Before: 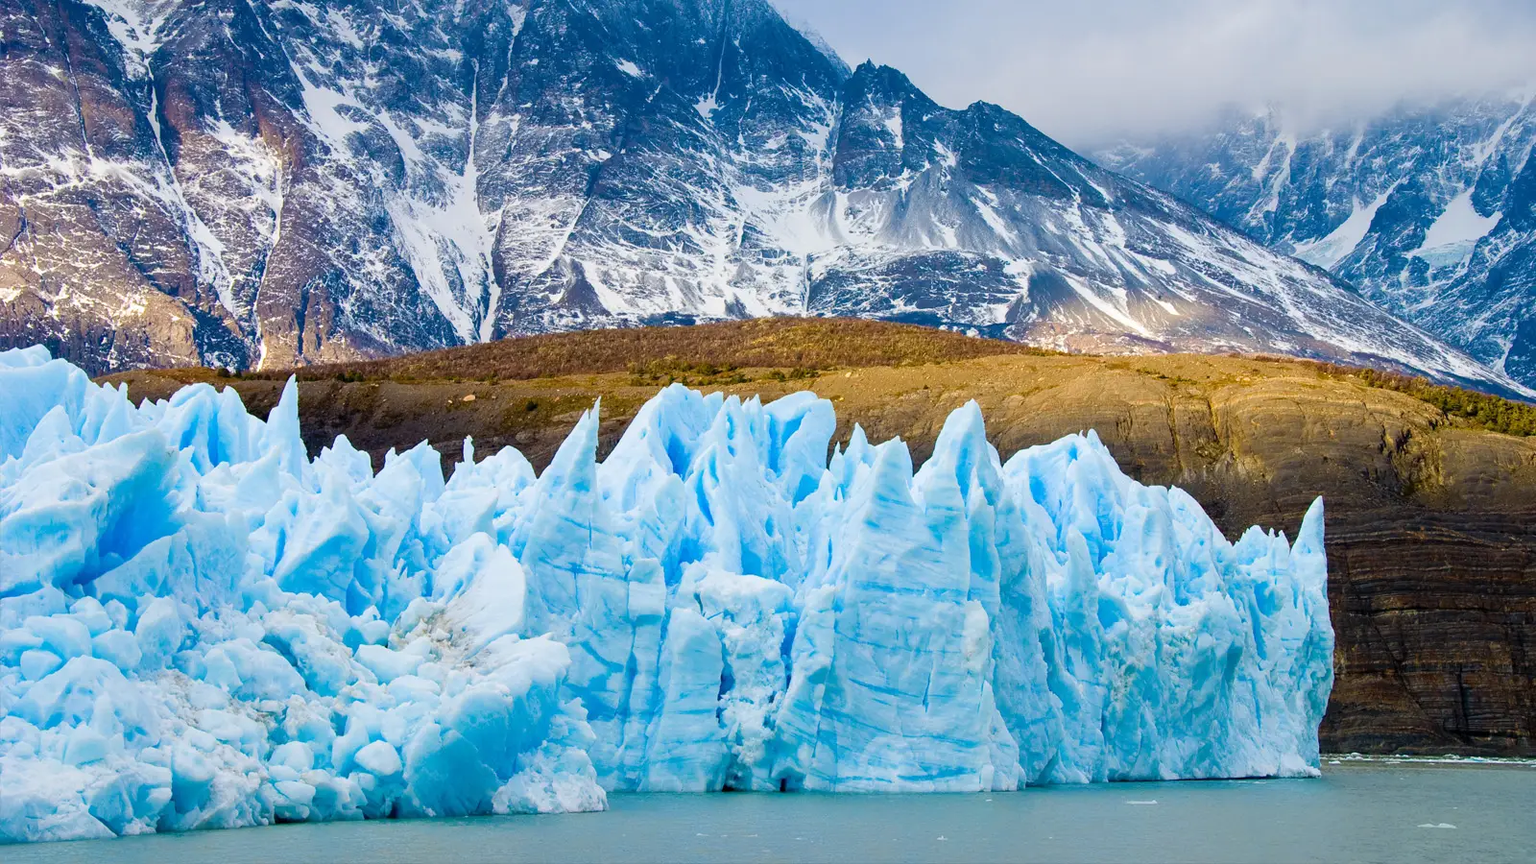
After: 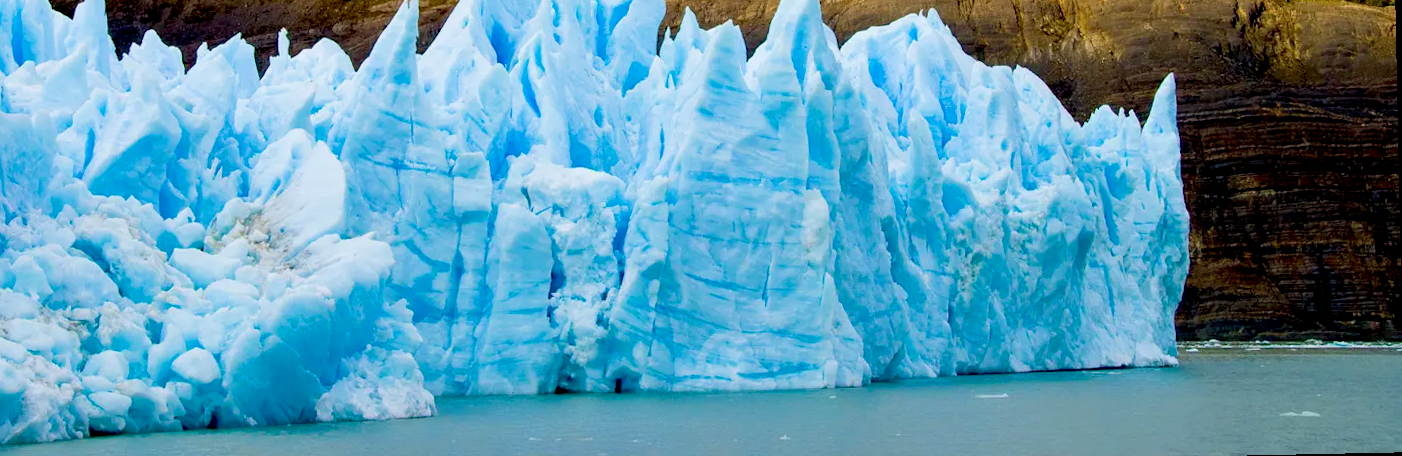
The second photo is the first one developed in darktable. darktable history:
crop and rotate: left 13.306%, top 48.129%, bottom 2.928%
velvia: on, module defaults
exposure: black level correction 0.016, exposure -0.009 EV, compensate highlight preservation false
rotate and perspective: rotation -1.17°, automatic cropping off
